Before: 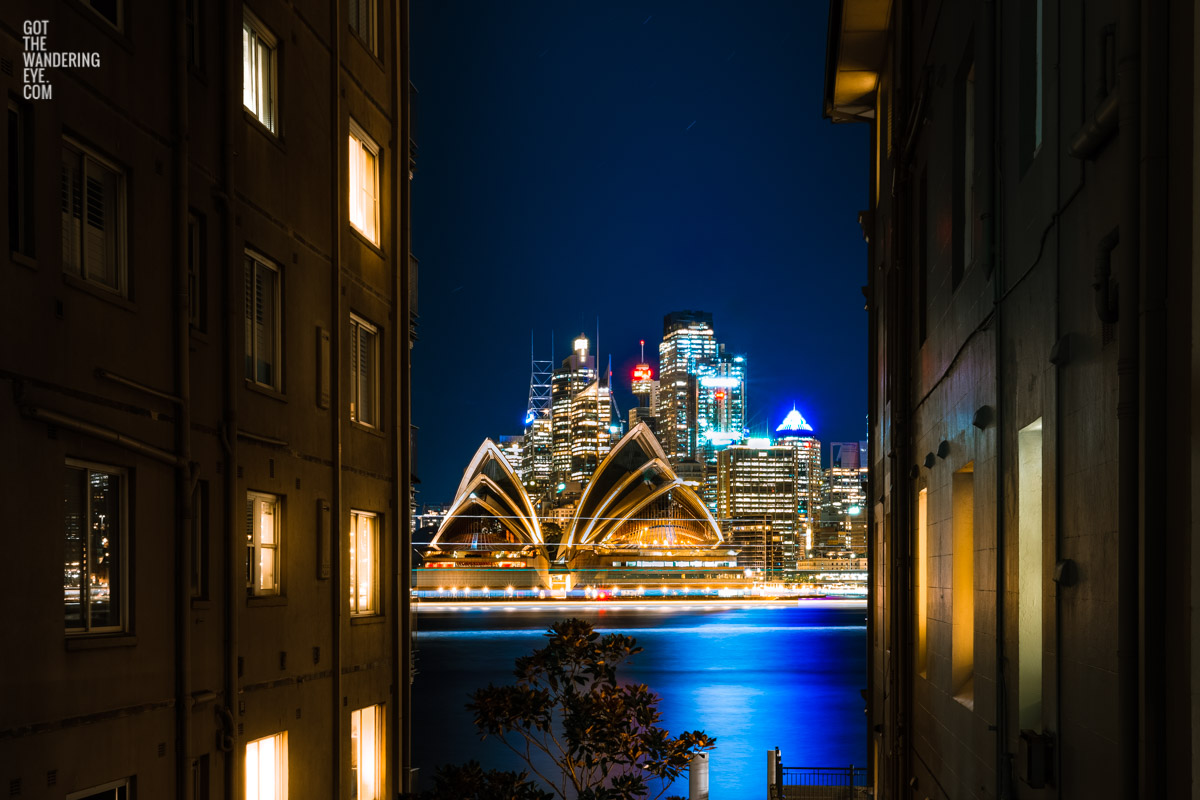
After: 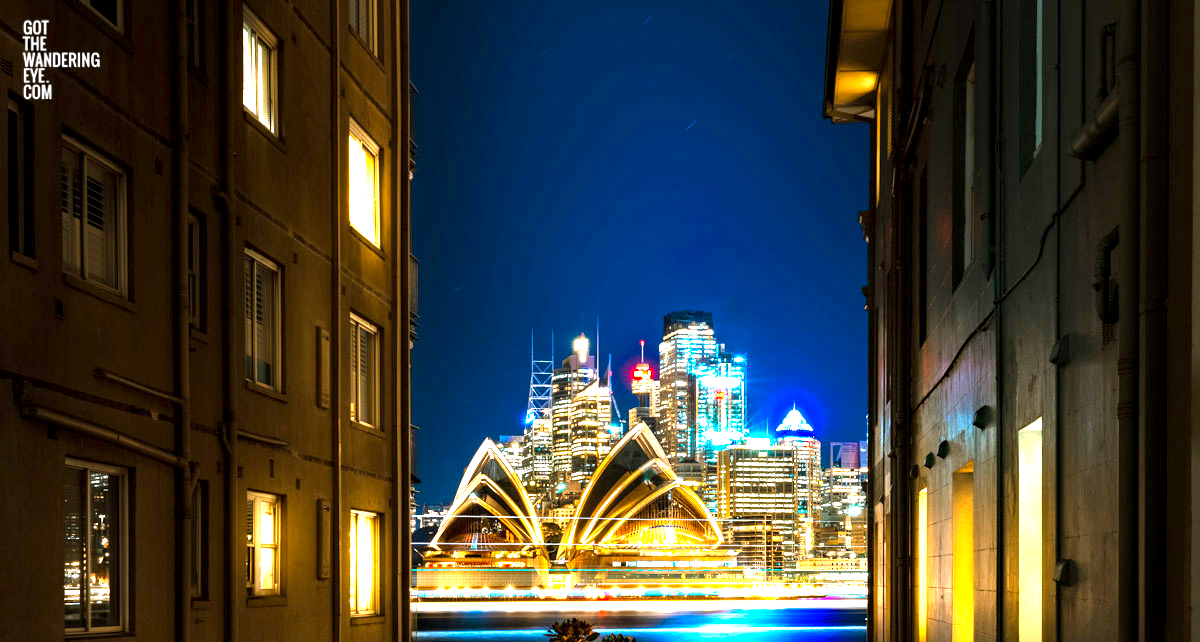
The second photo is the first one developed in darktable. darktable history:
crop: bottom 19.679%
haze removal: compatibility mode true, adaptive false
exposure: black level correction 0.001, exposure 1.834 EV, compensate exposure bias true, compensate highlight preservation false
